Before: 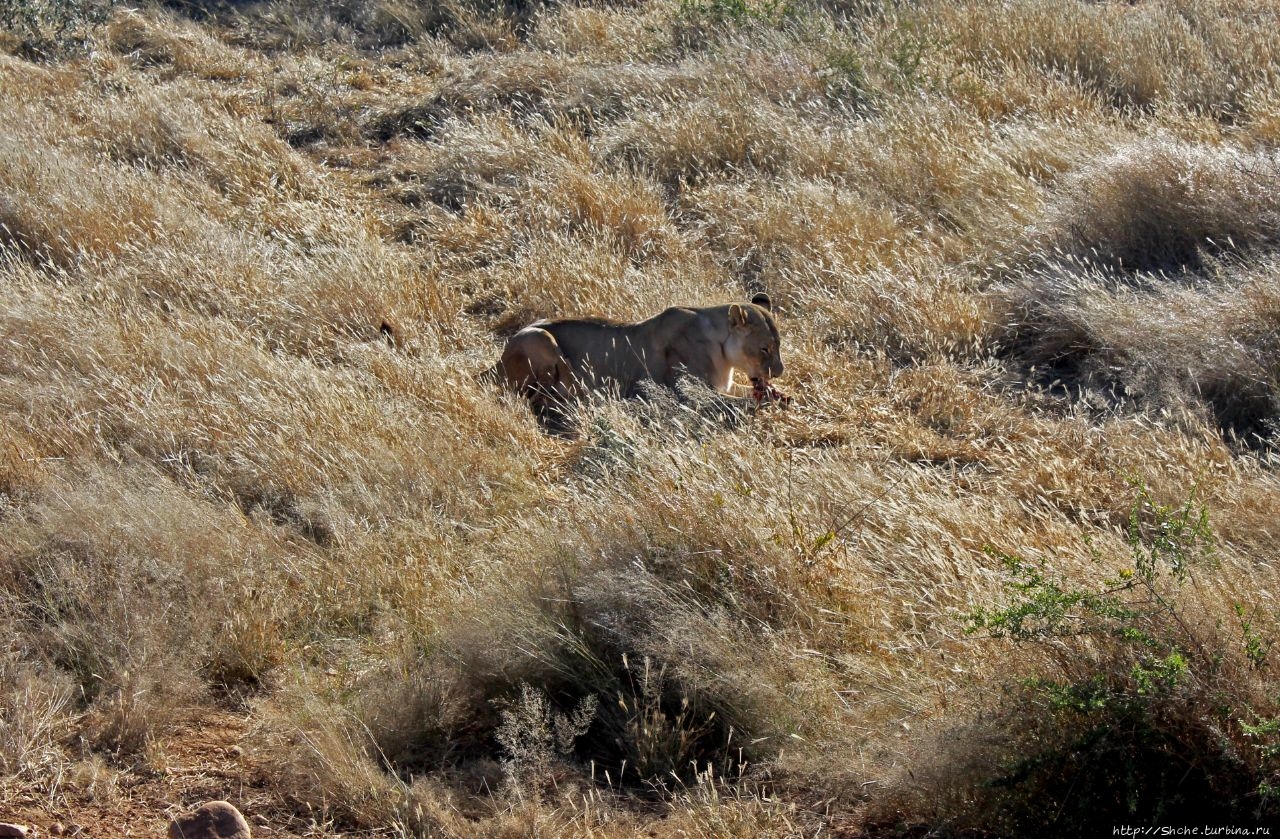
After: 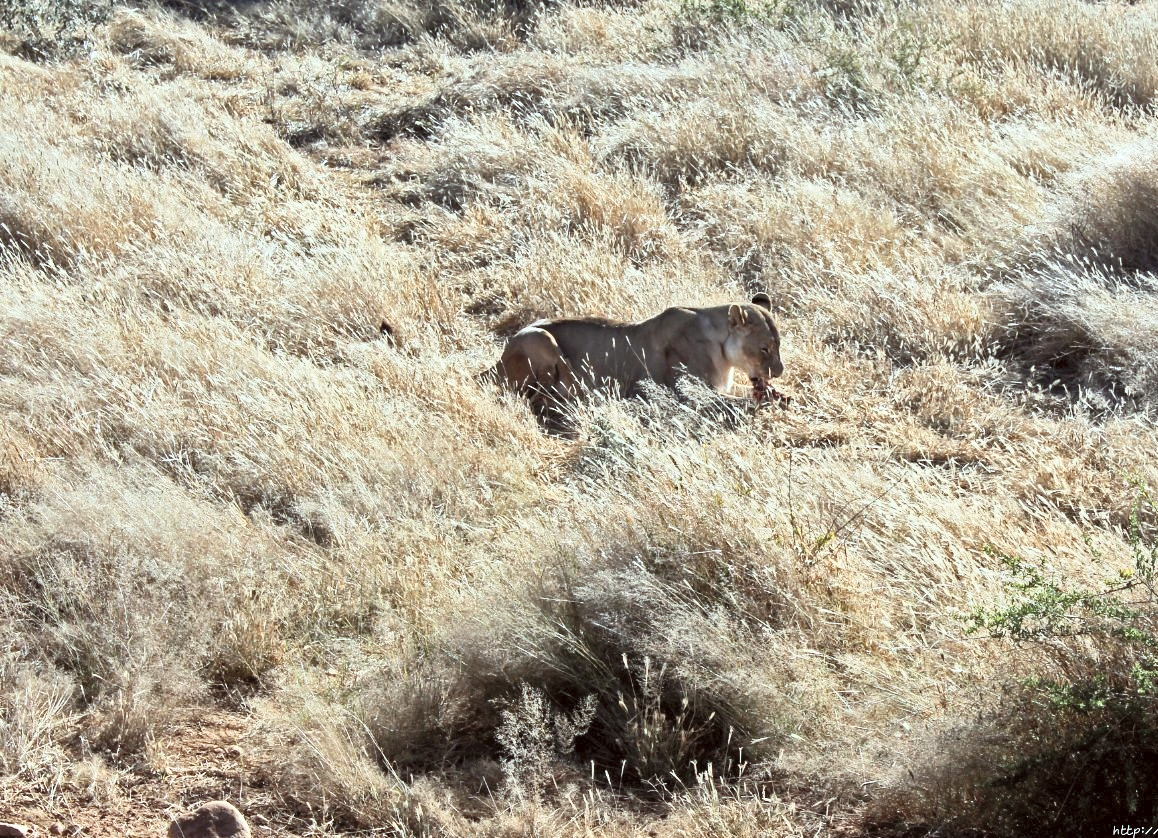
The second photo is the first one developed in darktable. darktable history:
crop: right 9.501%, bottom 0.021%
color correction: highlights a* -5.14, highlights b* -3.35, shadows a* 4.06, shadows b* 4.07
contrast brightness saturation: contrast 0.434, brightness 0.555, saturation -0.201
